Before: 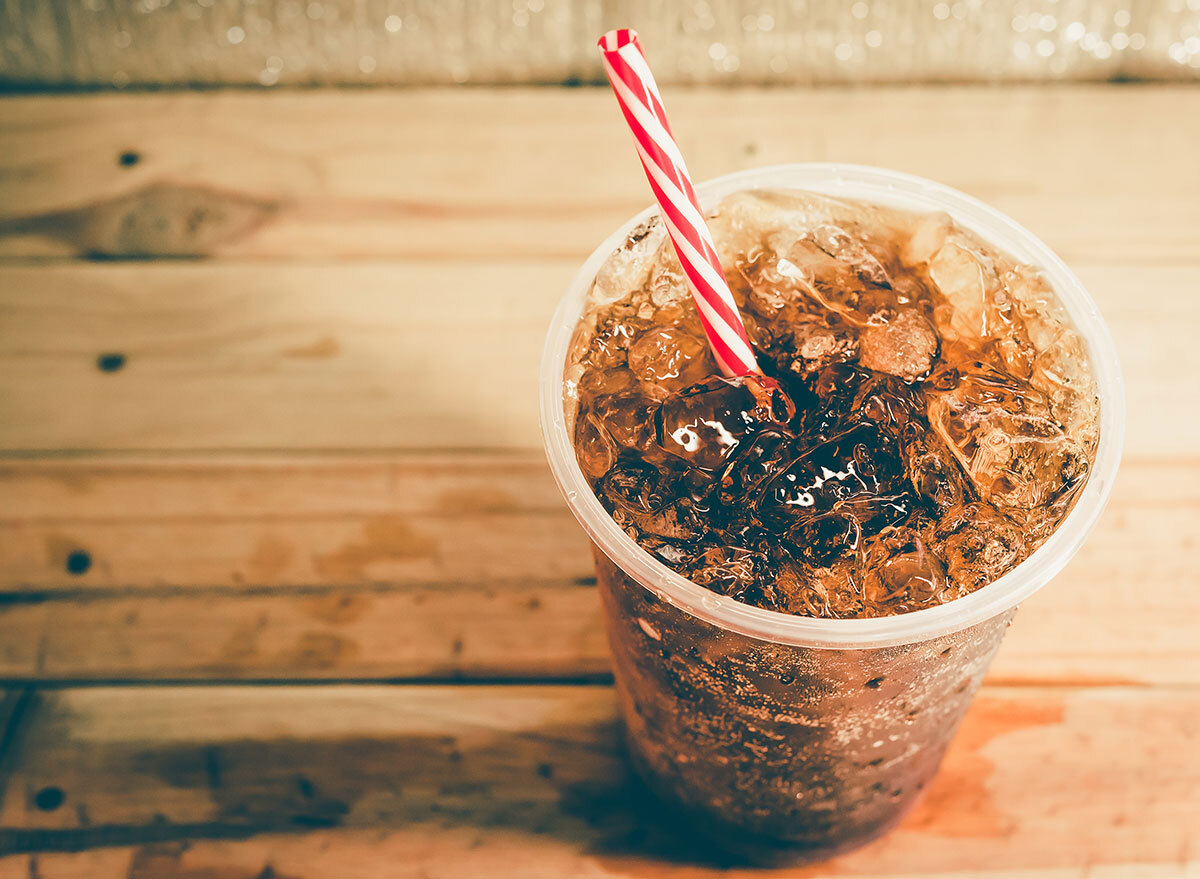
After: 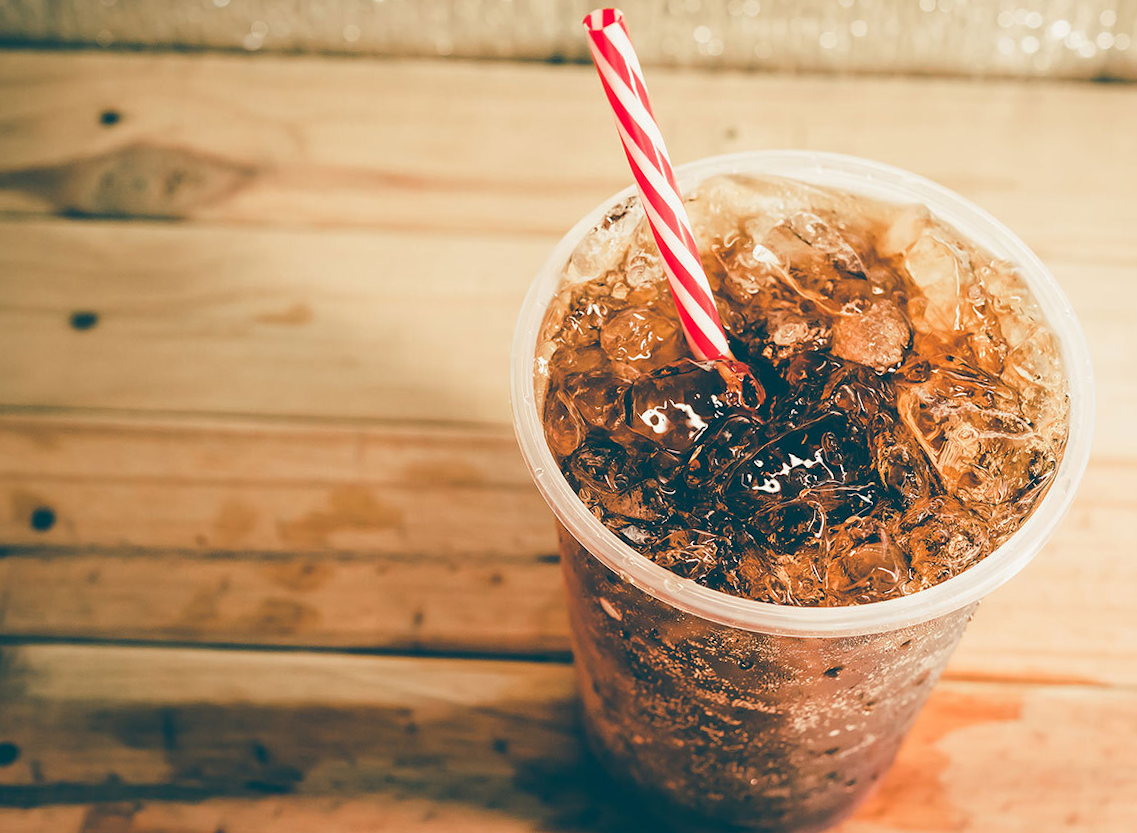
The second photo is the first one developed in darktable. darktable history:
crop and rotate: angle -2.35°
